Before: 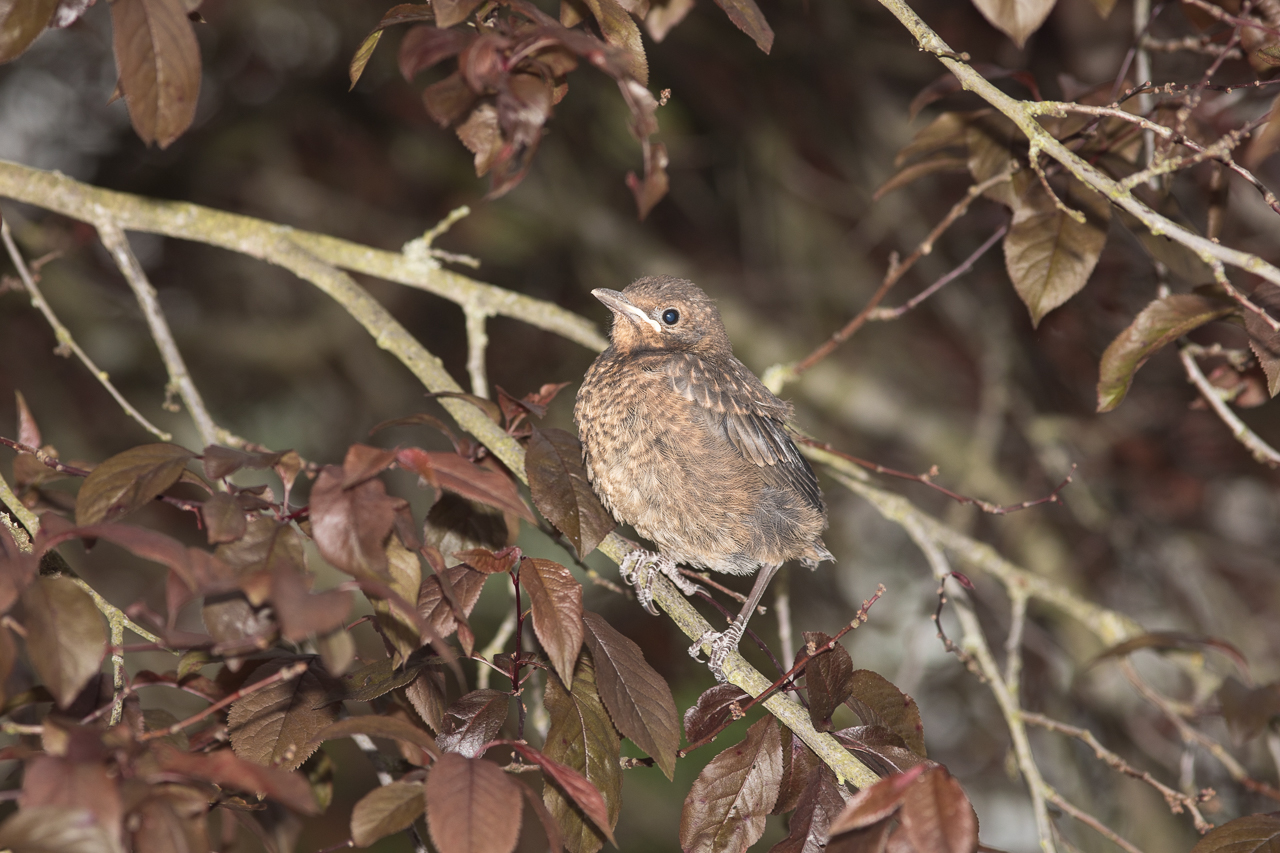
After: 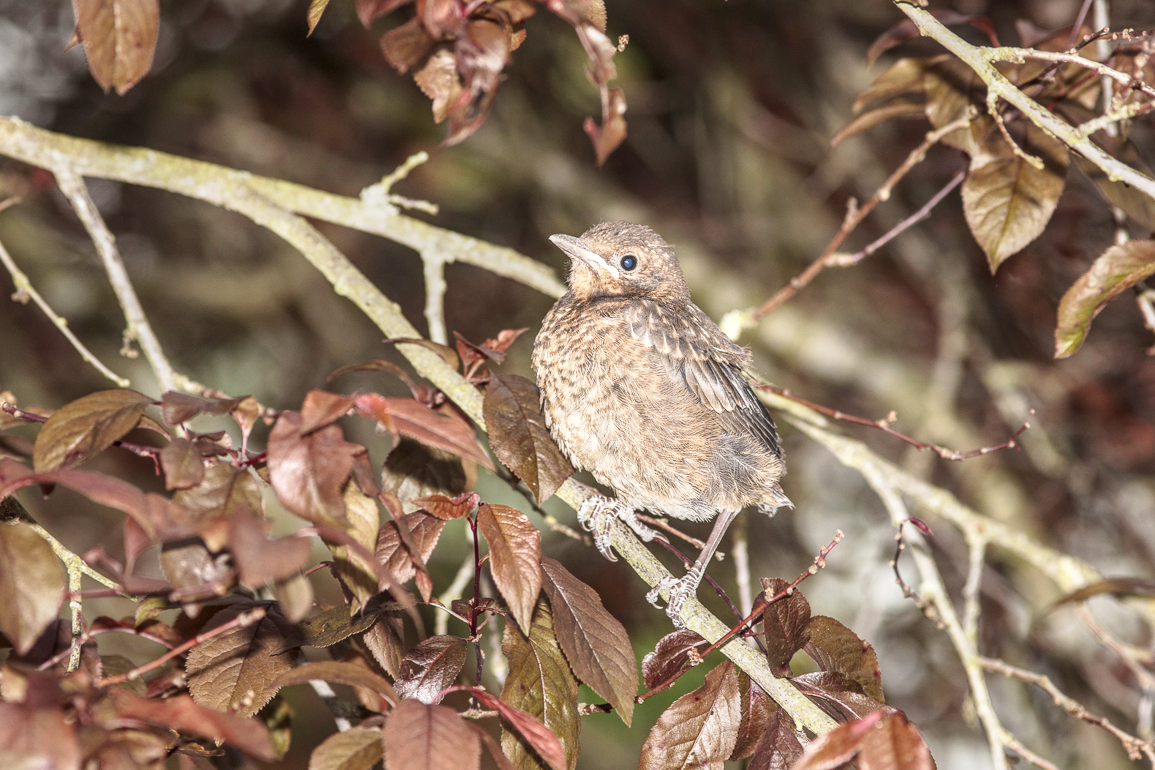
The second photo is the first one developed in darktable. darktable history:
local contrast: highlights 0%, shadows 0%, detail 133%
base curve: curves: ch0 [(0, 0) (0.005, 0.002) (0.15, 0.3) (0.4, 0.7) (0.75, 0.95) (1, 1)], preserve colors none
crop: left 3.305%, top 6.436%, right 6.389%, bottom 3.258%
